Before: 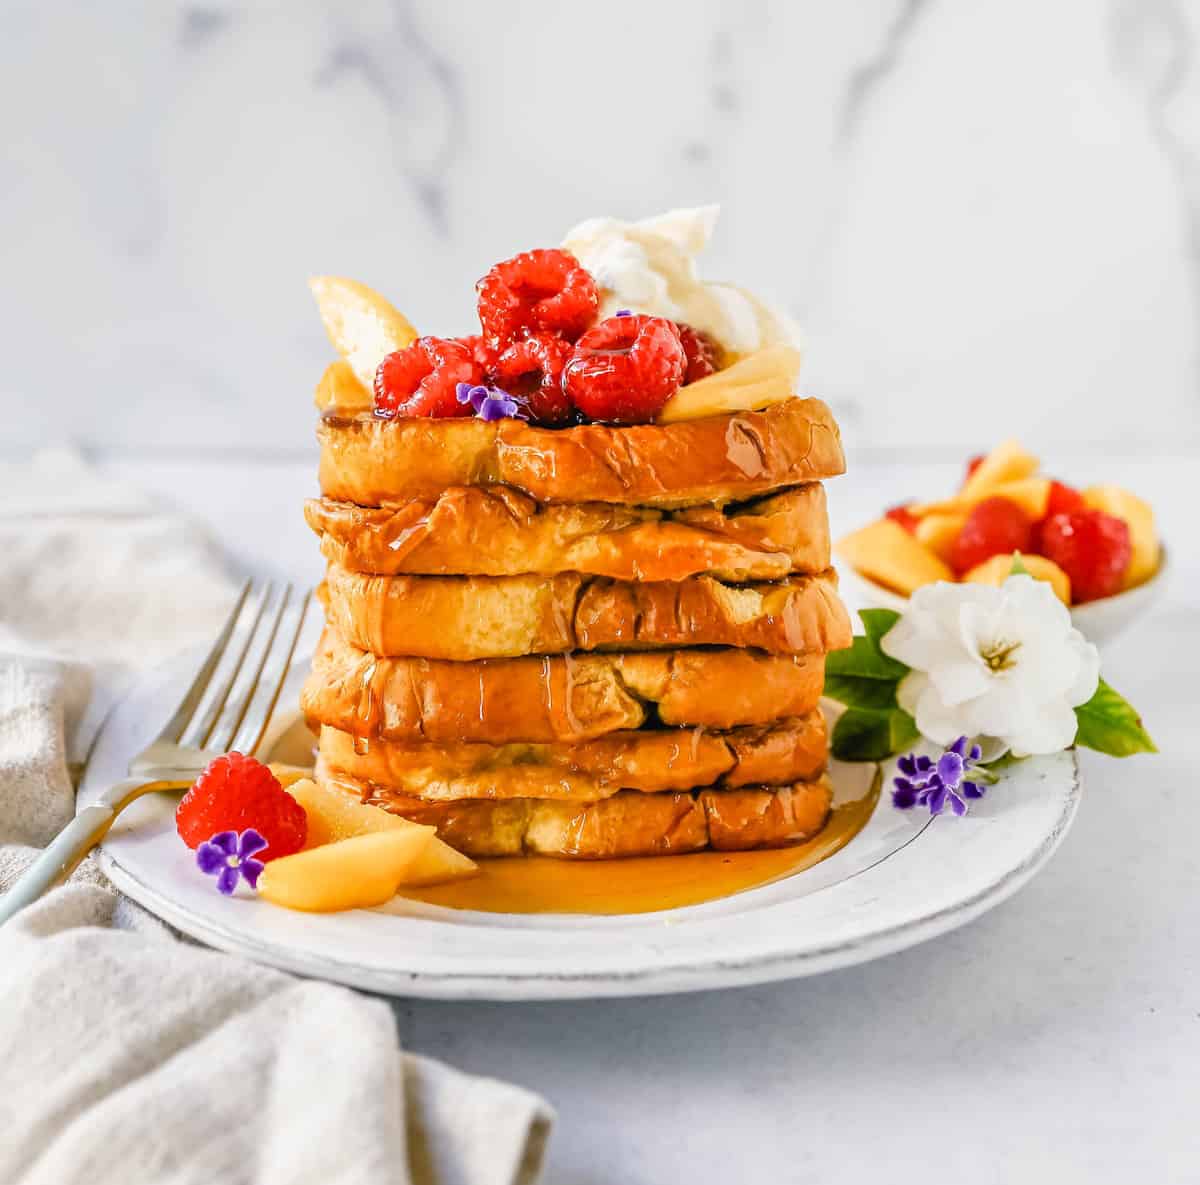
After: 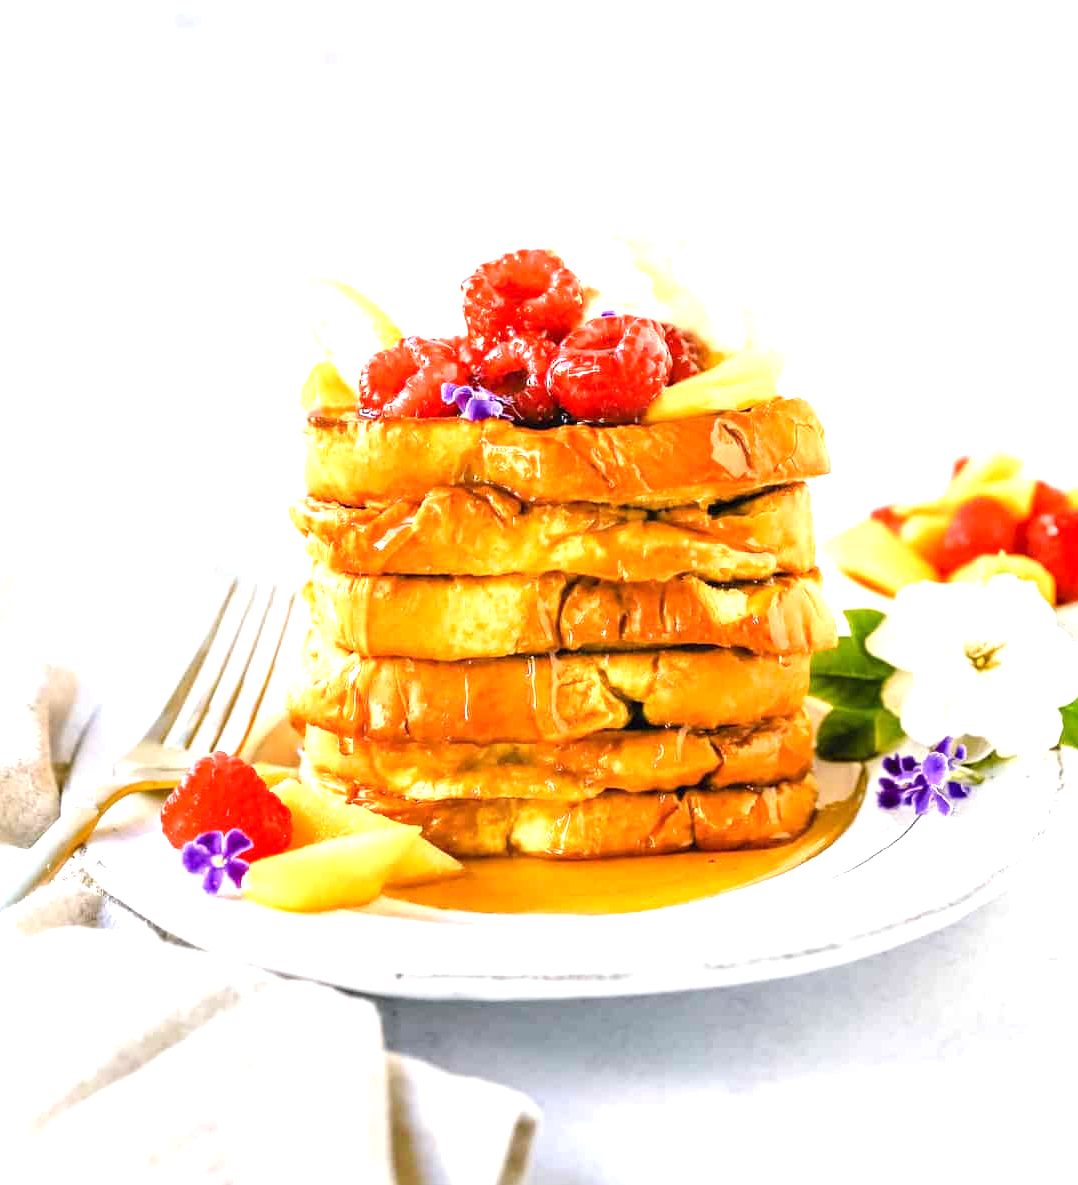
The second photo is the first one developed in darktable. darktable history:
exposure: black level correction 0.001, exposure 1.055 EV, compensate highlight preservation false
crop and rotate: left 1.296%, right 8.792%
